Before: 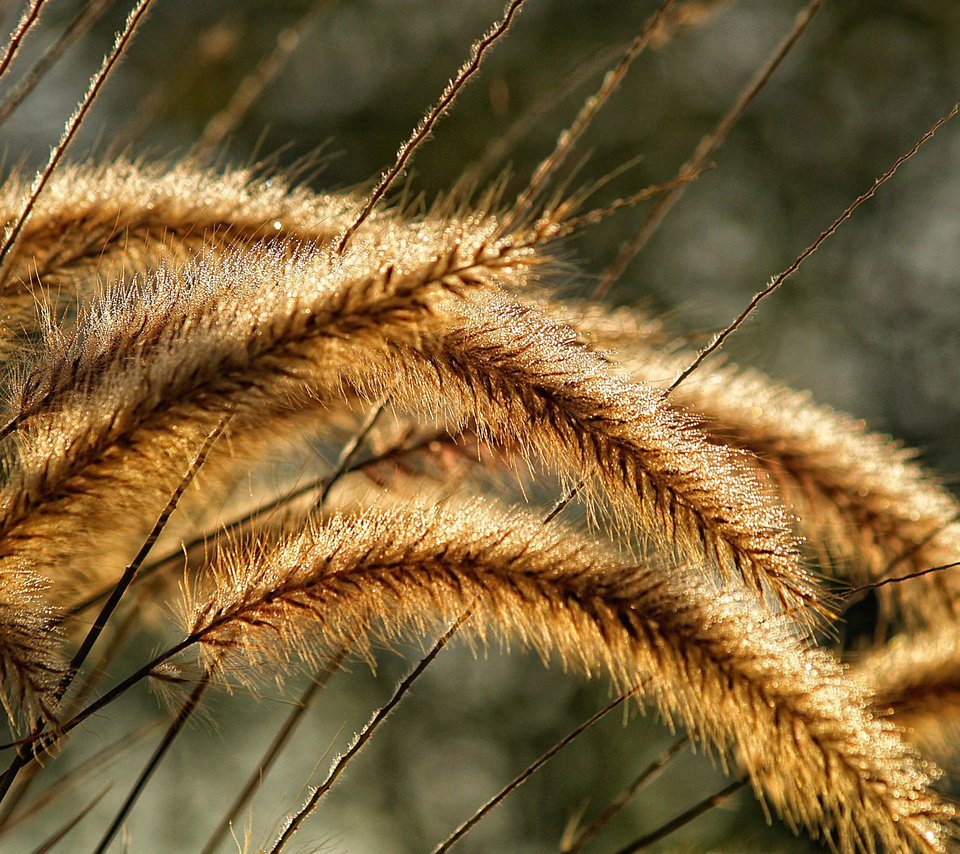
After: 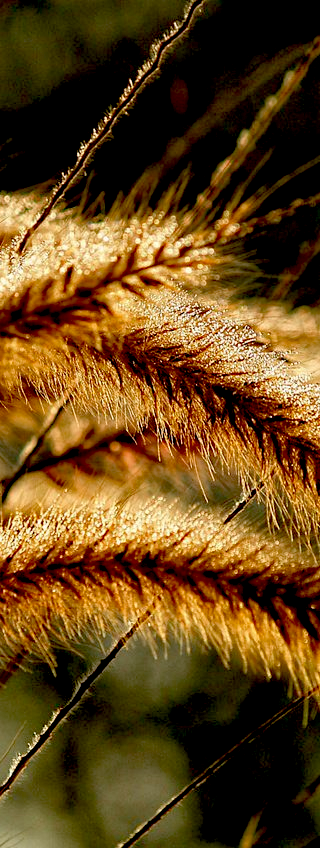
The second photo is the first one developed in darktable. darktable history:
exposure: black level correction 0.047, exposure 0.013 EV, compensate exposure bias true, compensate highlight preservation false
crop: left 33.36%, right 33.204%
